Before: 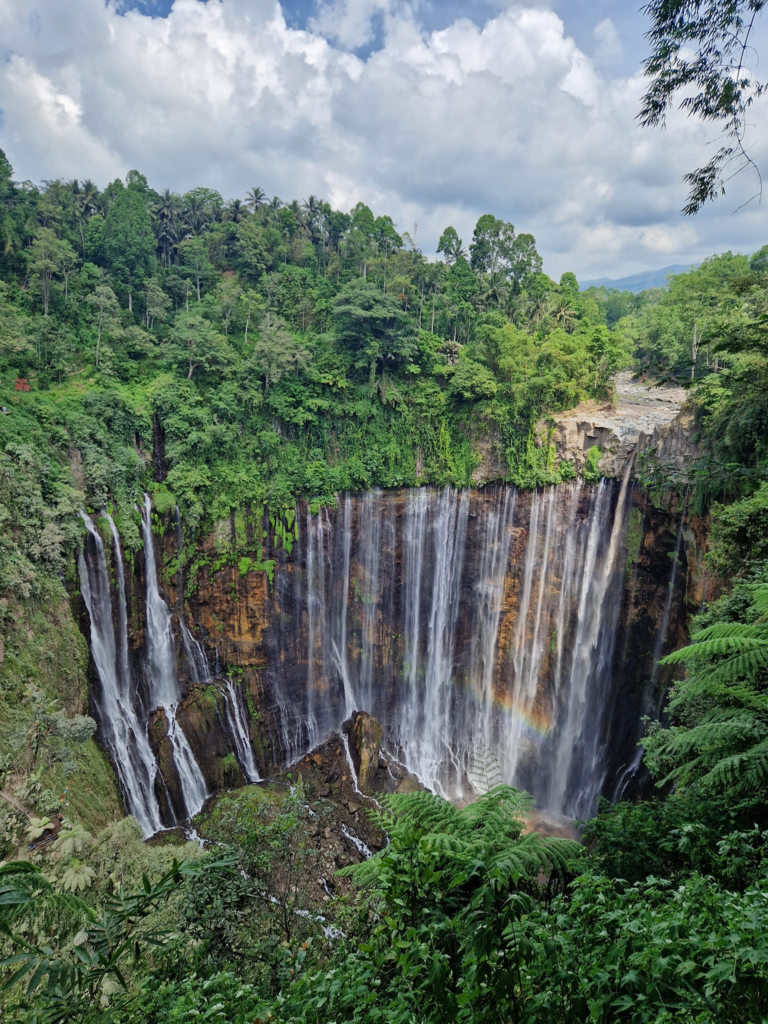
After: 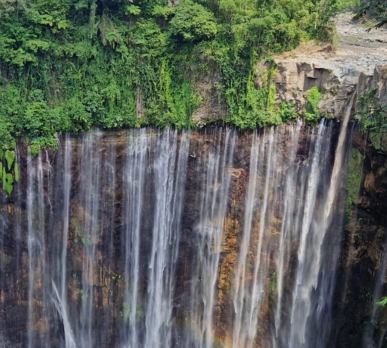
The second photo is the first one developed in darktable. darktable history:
crop: left 36.48%, top 35.127%, right 13.02%, bottom 30.851%
